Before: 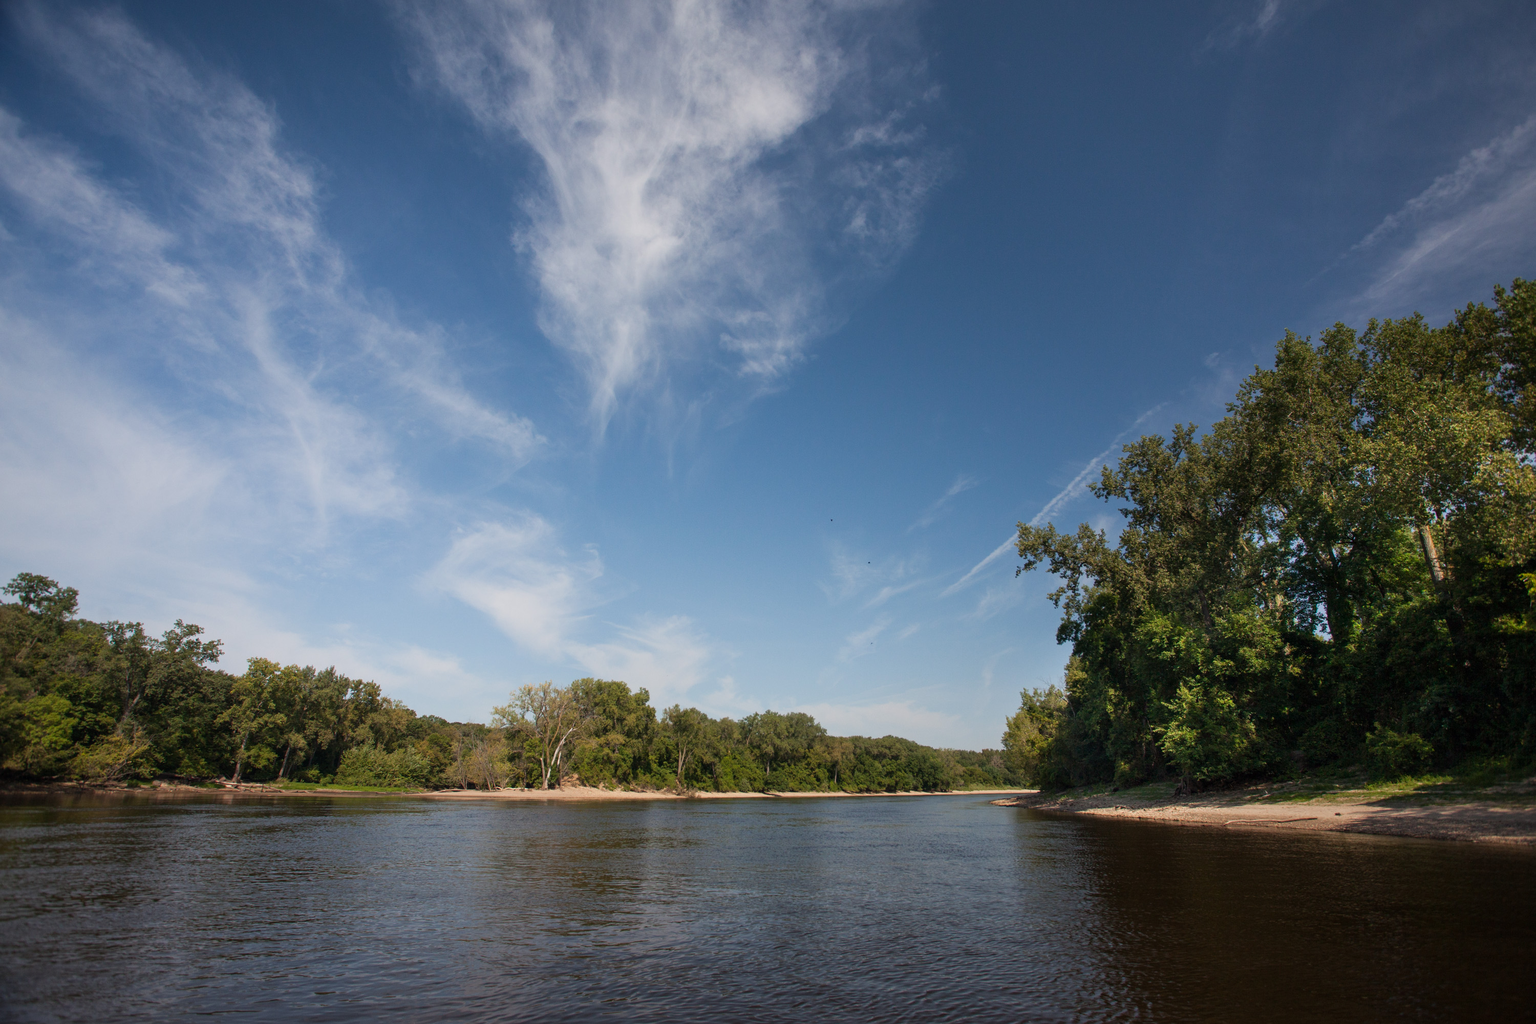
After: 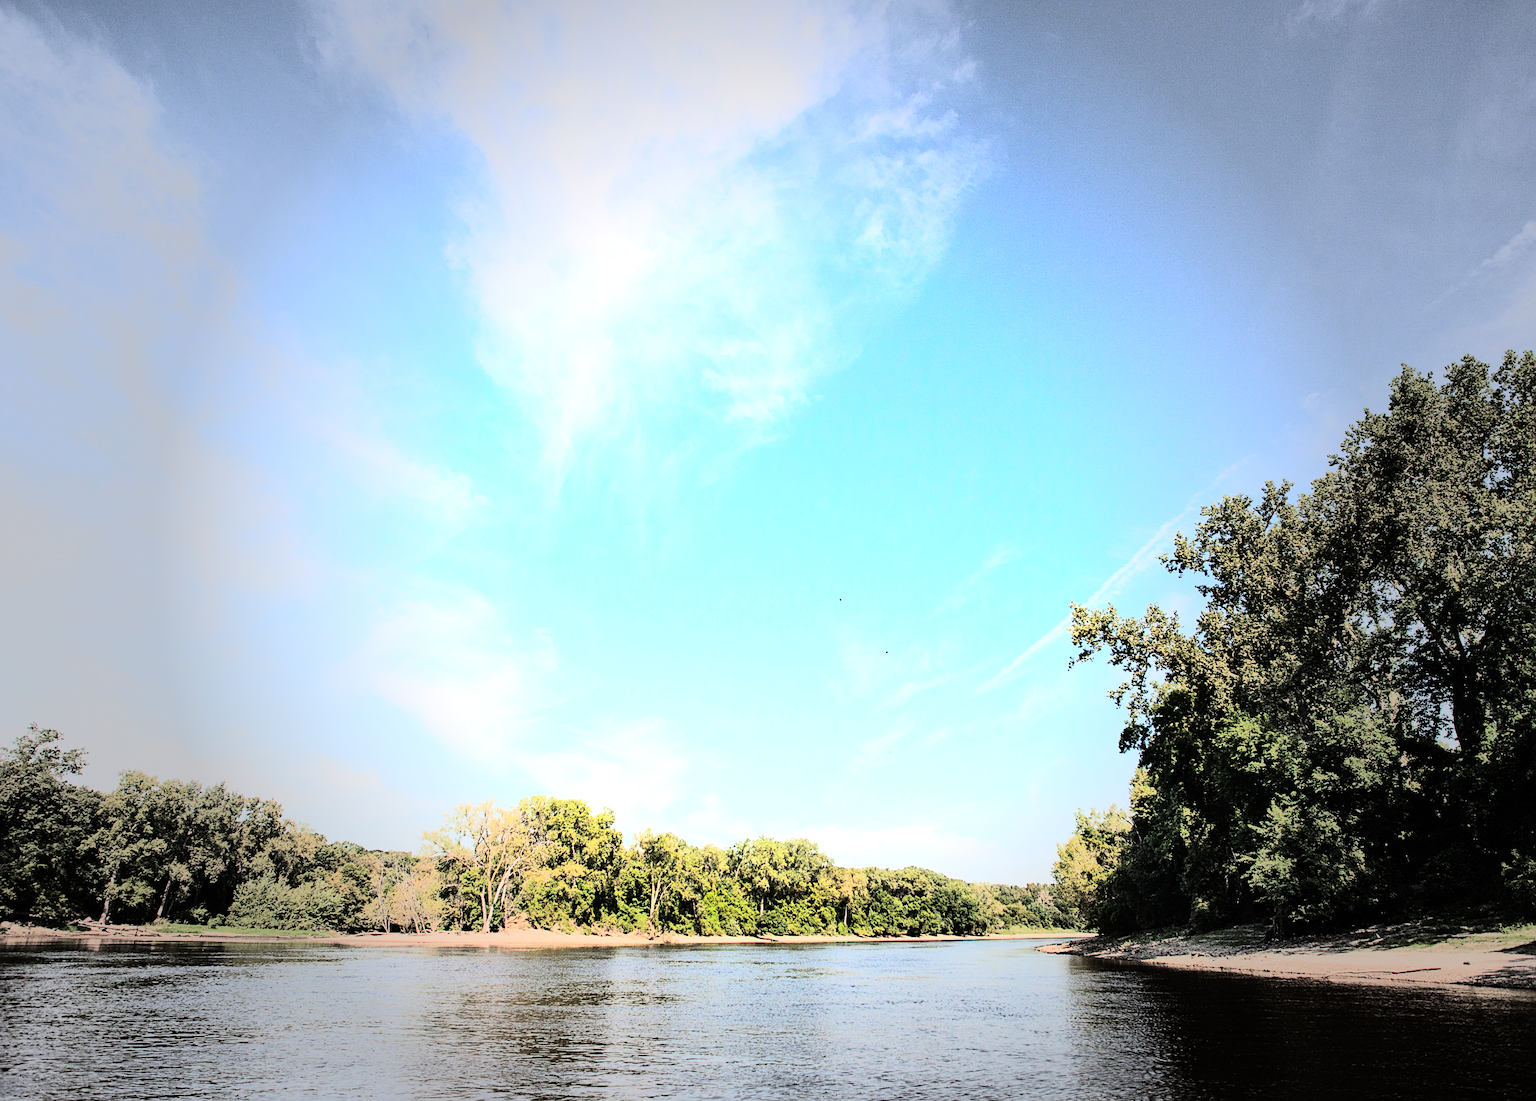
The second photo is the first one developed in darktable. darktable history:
exposure: black level correction 0, exposure 1.1 EV, compensate highlight preservation false
vibrance: on, module defaults
rgb curve: curves: ch0 [(0, 0) (0.21, 0.15) (0.24, 0.21) (0.5, 0.75) (0.75, 0.96) (0.89, 0.99) (1, 1)]; ch1 [(0, 0.02) (0.21, 0.13) (0.25, 0.2) (0.5, 0.67) (0.75, 0.9) (0.89, 0.97) (1, 1)]; ch2 [(0, 0.02) (0.21, 0.13) (0.25, 0.2) (0.5, 0.67) (0.75, 0.9) (0.89, 0.97) (1, 1)], compensate middle gray true
crop: left 9.929%, top 3.475%, right 9.188%, bottom 9.529%
sharpen: on, module defaults
vignetting: fall-off start 40%, fall-off radius 40%
tone equalizer: -8 EV -0.75 EV, -7 EV -0.7 EV, -6 EV -0.6 EV, -5 EV -0.4 EV, -3 EV 0.4 EV, -2 EV 0.6 EV, -1 EV 0.7 EV, +0 EV 0.75 EV, edges refinement/feathering 500, mask exposure compensation -1.57 EV, preserve details no
